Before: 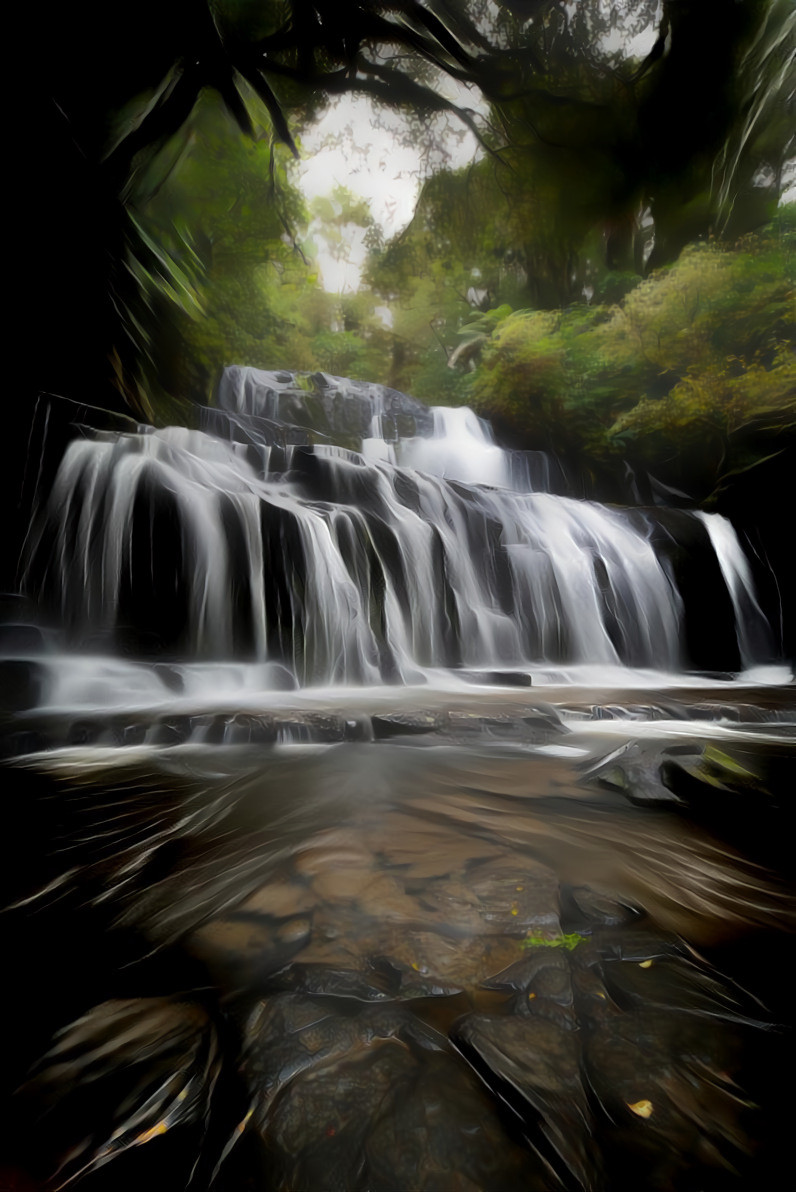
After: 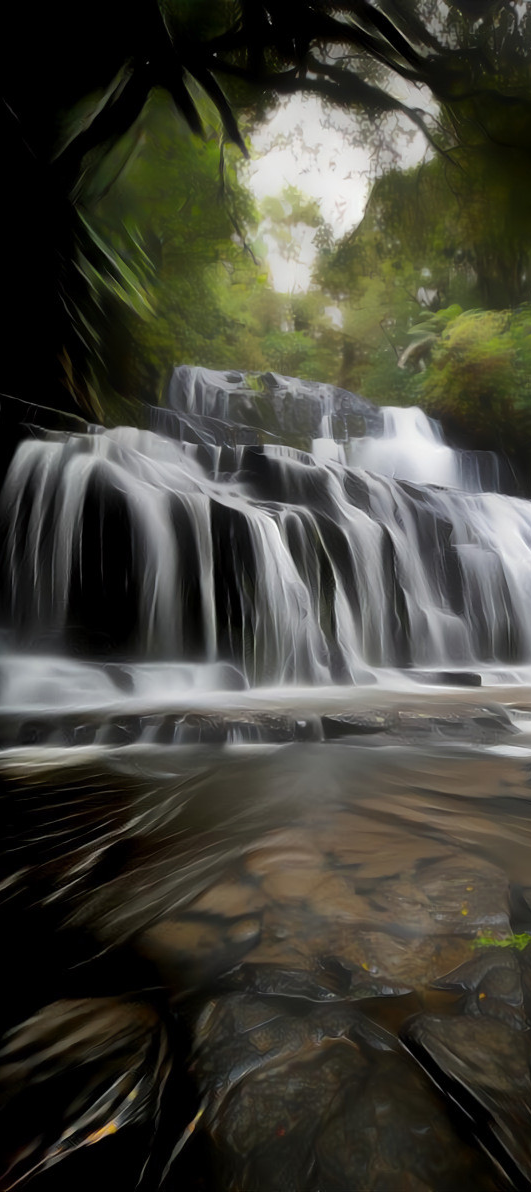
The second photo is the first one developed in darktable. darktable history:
crop and rotate: left 6.35%, right 26.91%
